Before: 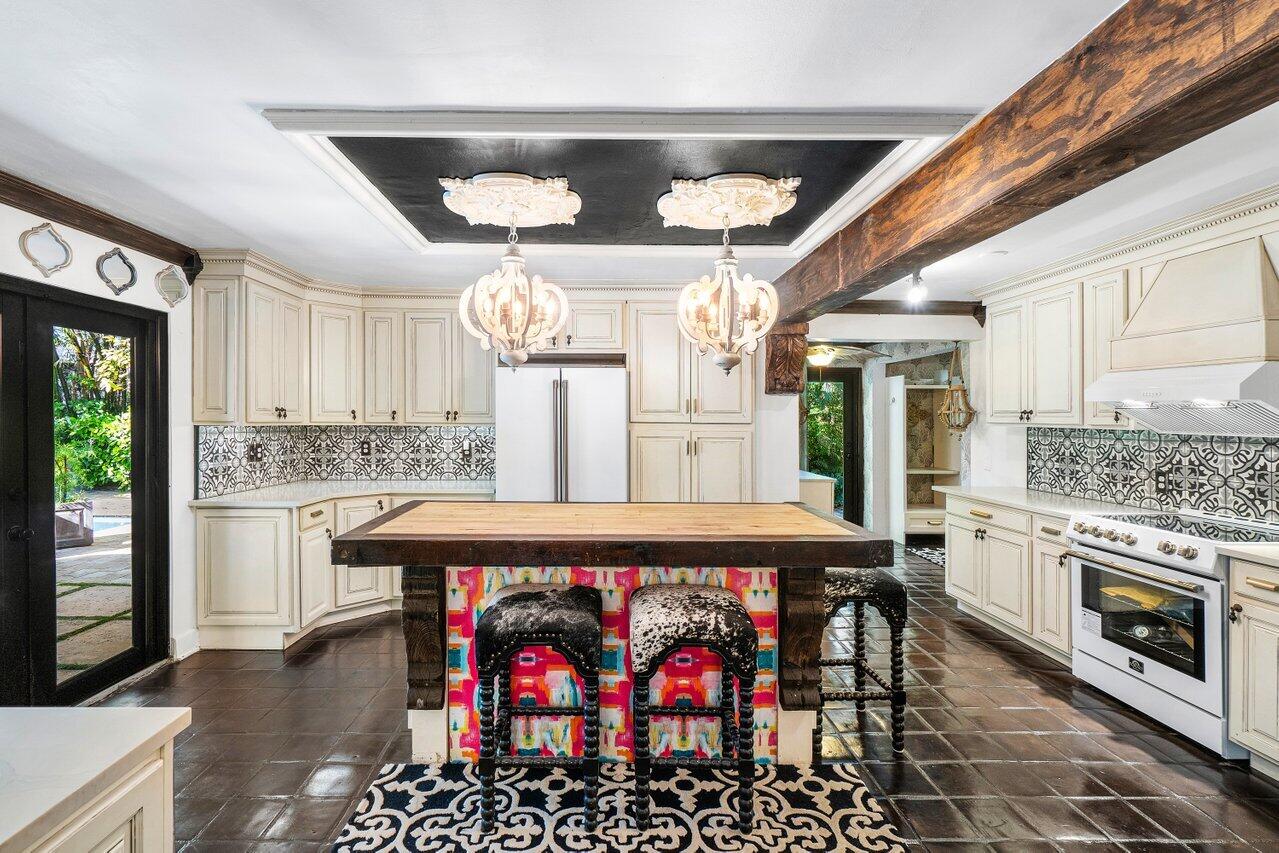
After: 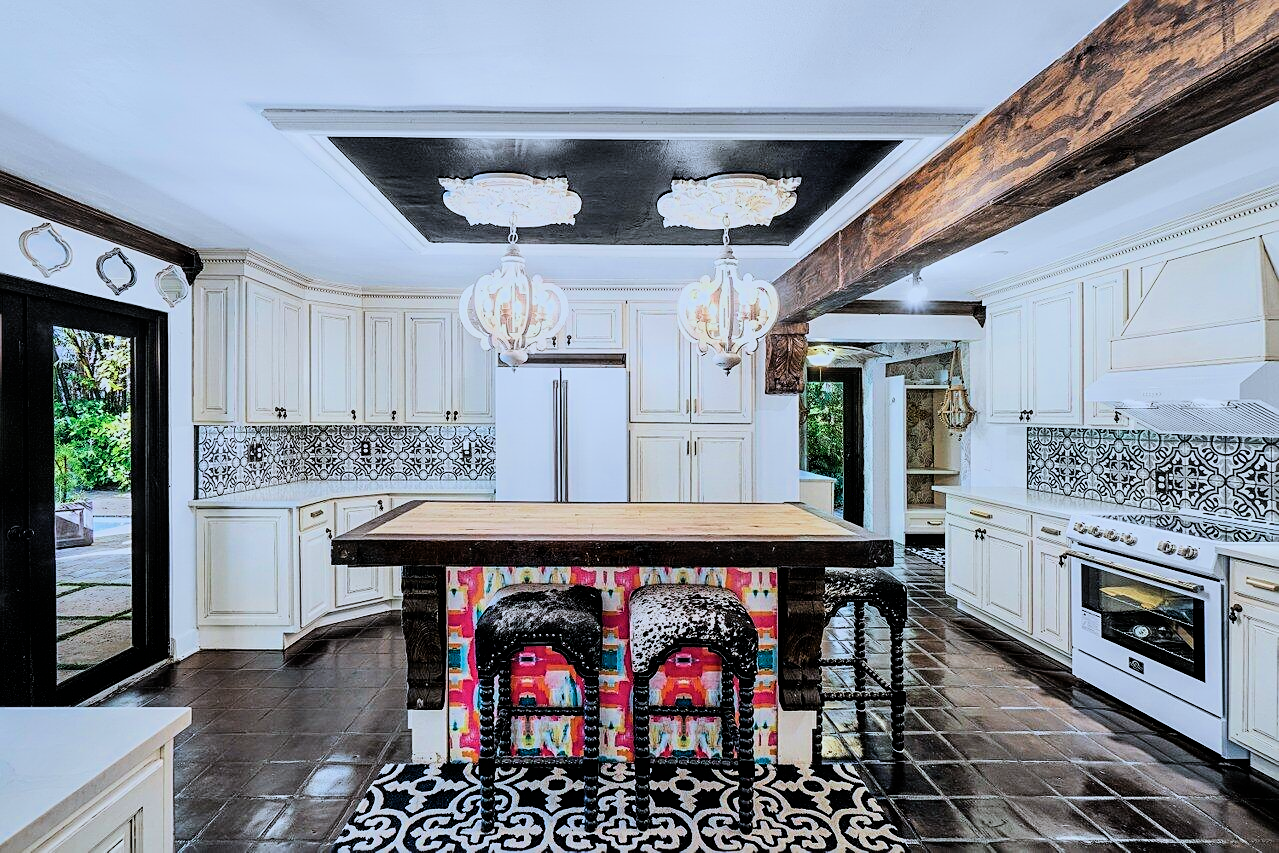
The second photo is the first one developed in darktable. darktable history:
sharpen: on, module defaults
filmic rgb: black relative exposure -7.49 EV, white relative exposure 5 EV, hardness 3.31, contrast 1.301, color science v6 (2022)
color calibration: gray › normalize channels true, x 0.381, y 0.391, temperature 4087.53 K, gamut compression 0.028
